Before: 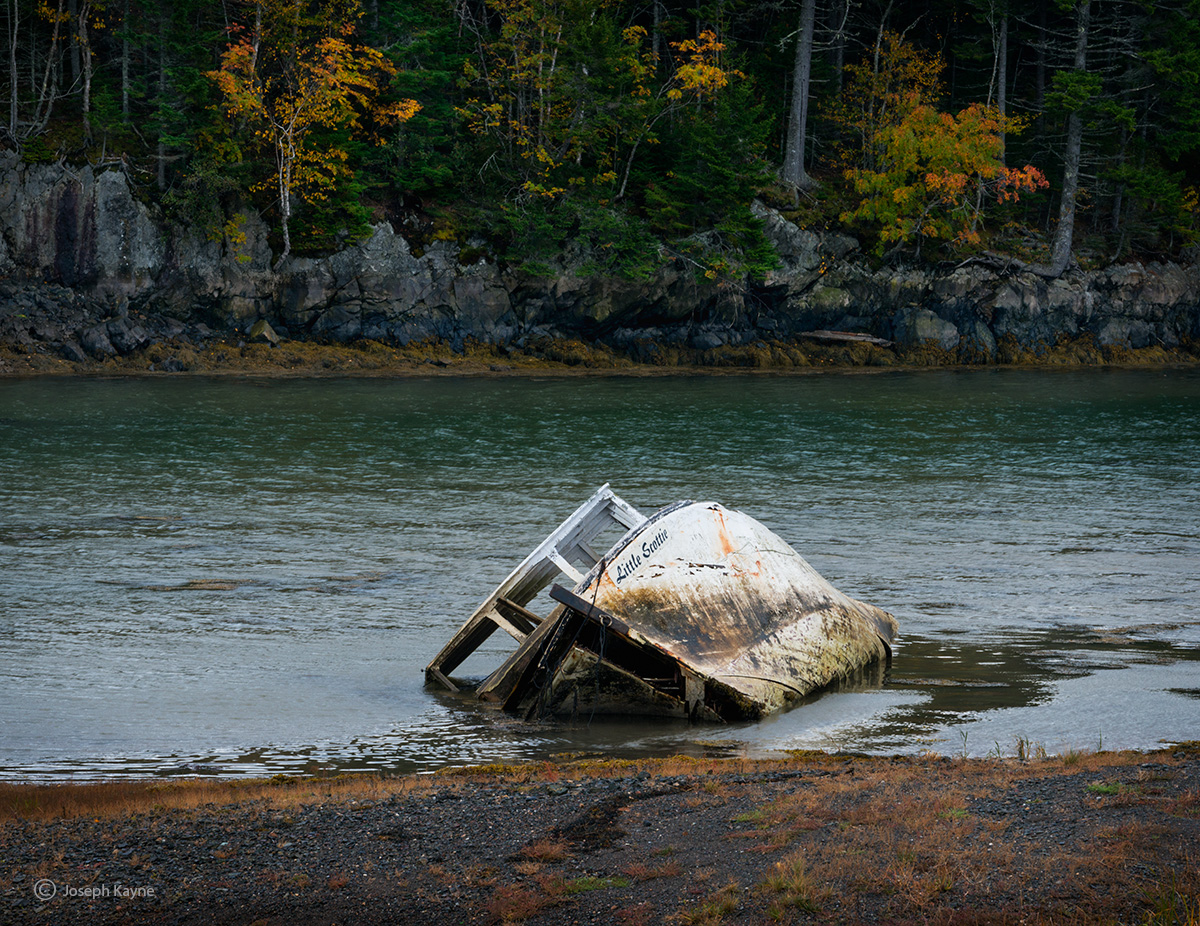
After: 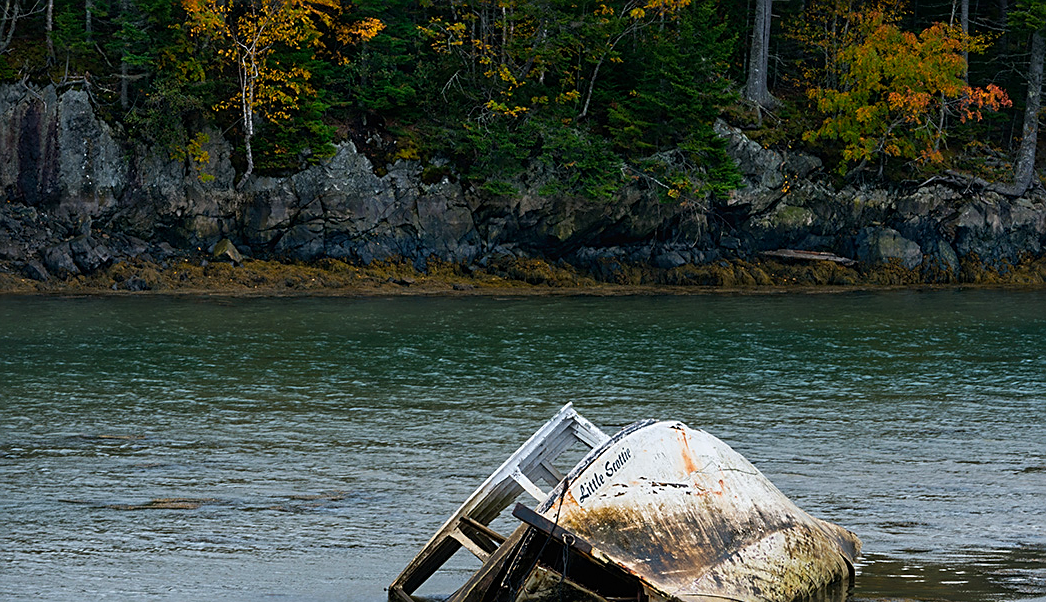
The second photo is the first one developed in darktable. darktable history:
color balance rgb: perceptual saturation grading › global saturation 0.571%, global vibrance 25.583%
tone equalizer: on, module defaults
crop: left 3.138%, top 8.832%, right 9.644%, bottom 26.054%
sharpen: amount 0.595
